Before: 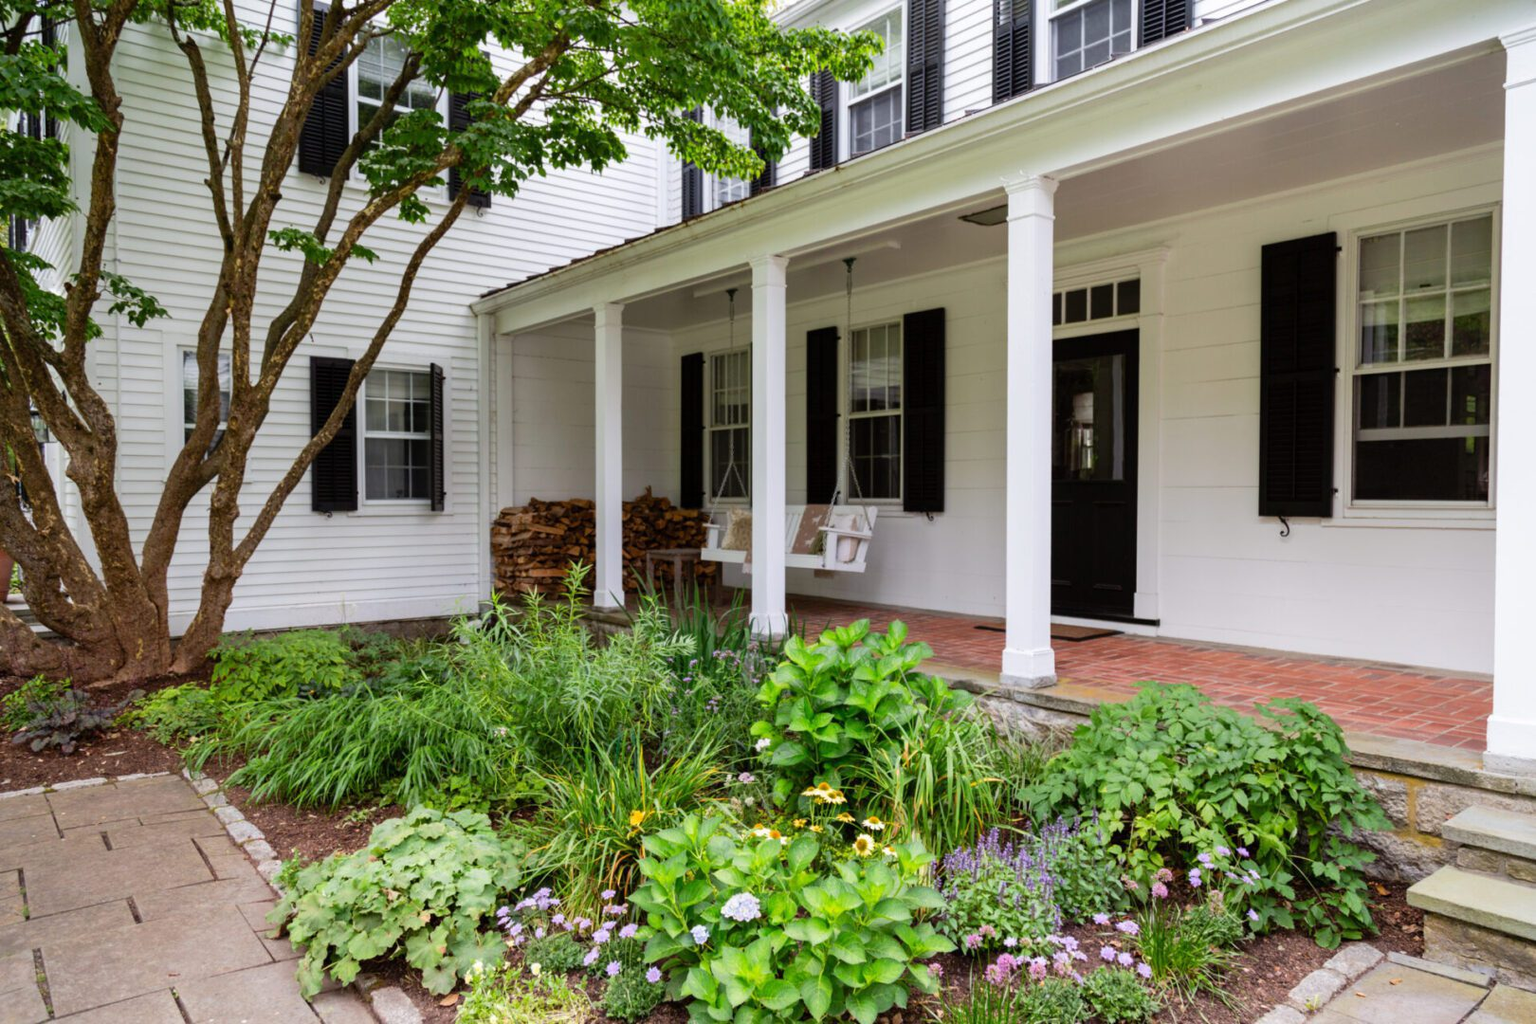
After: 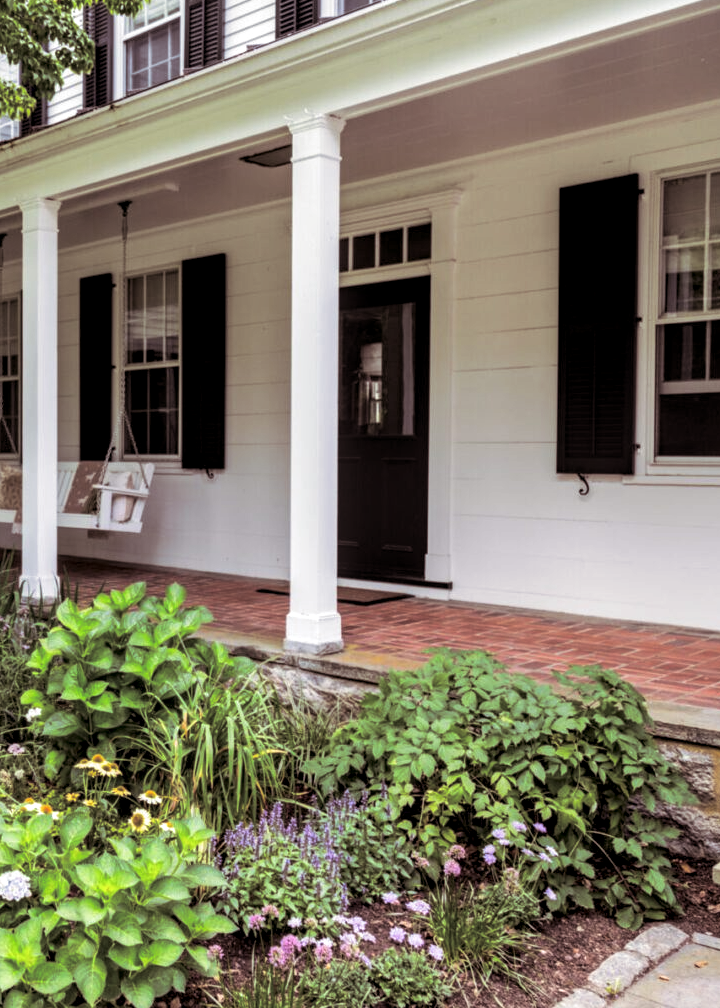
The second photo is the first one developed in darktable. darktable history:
split-toning: shadows › saturation 0.24, highlights › hue 54°, highlights › saturation 0.24
local contrast: detail 142%
crop: left 47.628%, top 6.643%, right 7.874%
